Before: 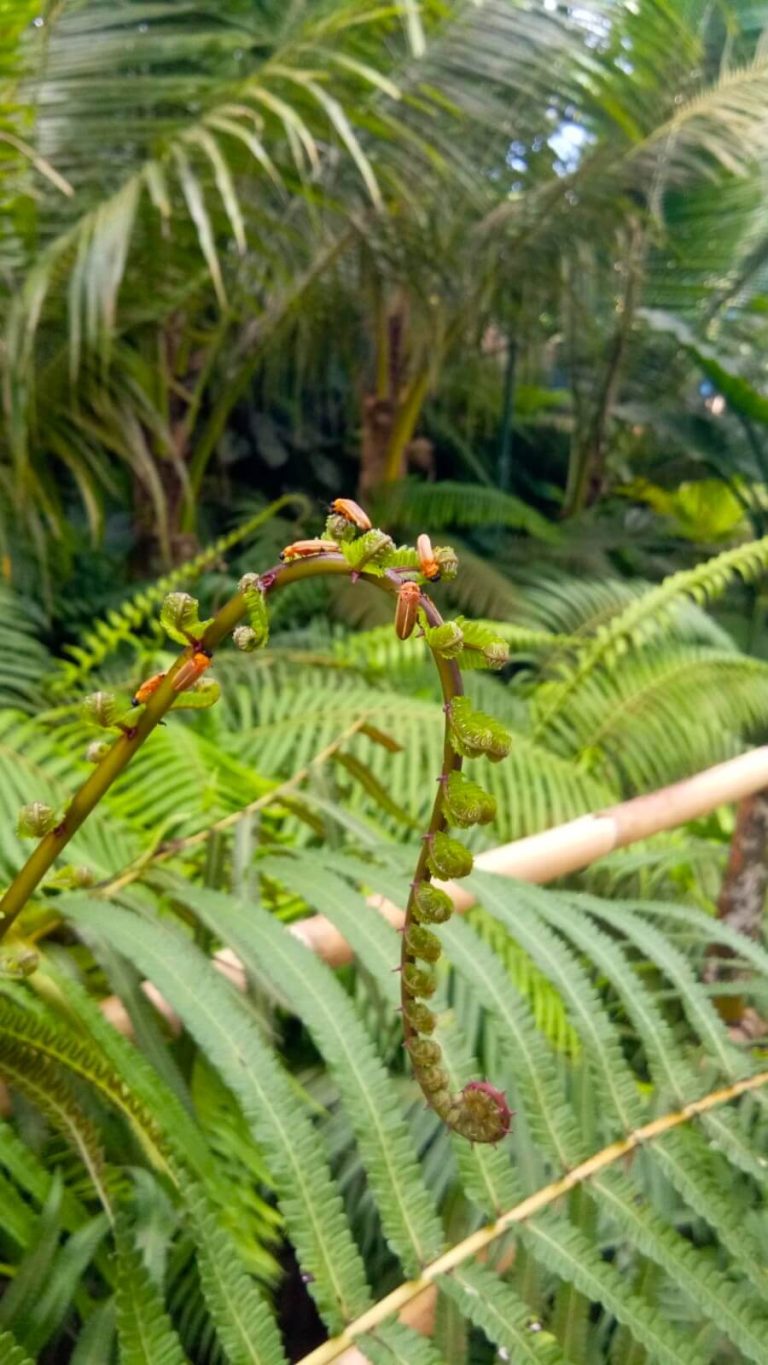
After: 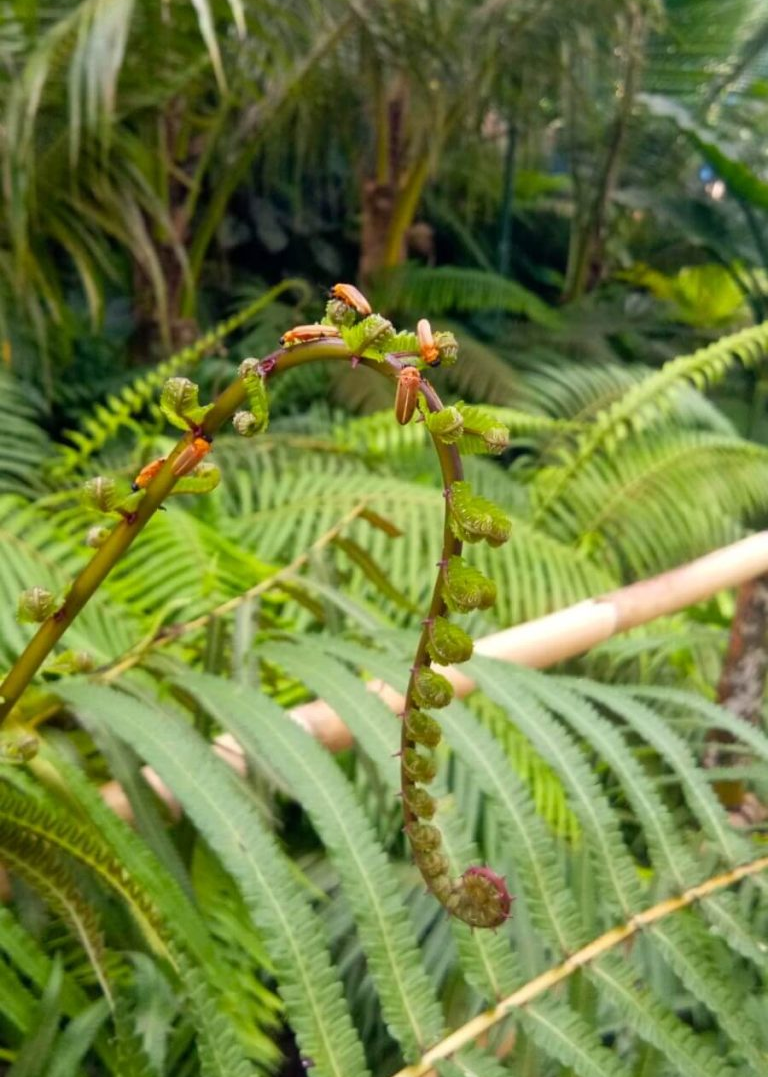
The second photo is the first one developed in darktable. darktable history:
crop and rotate: top 15.76%, bottom 5.333%
